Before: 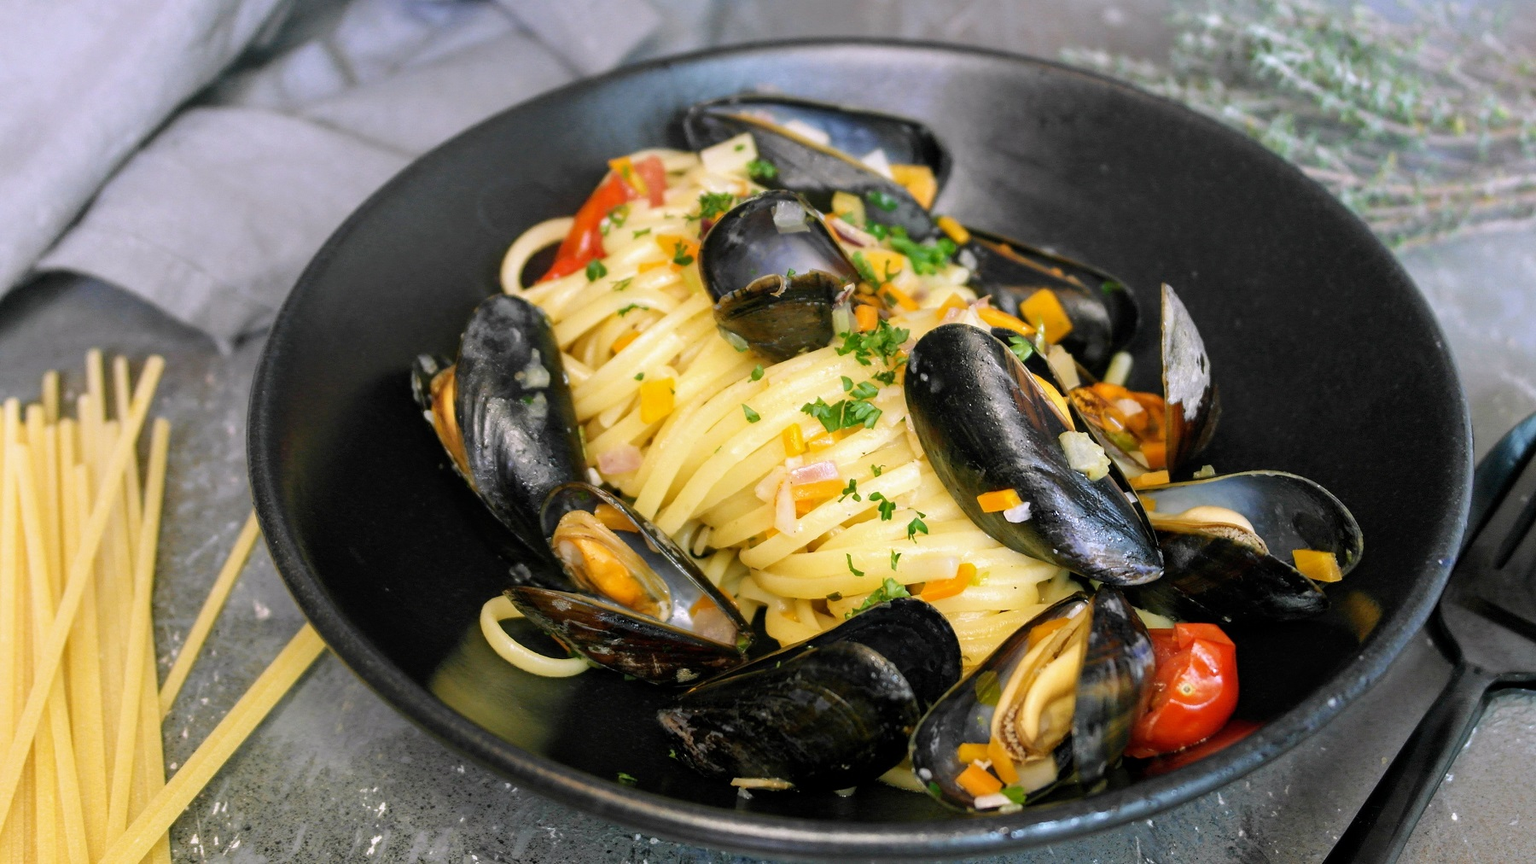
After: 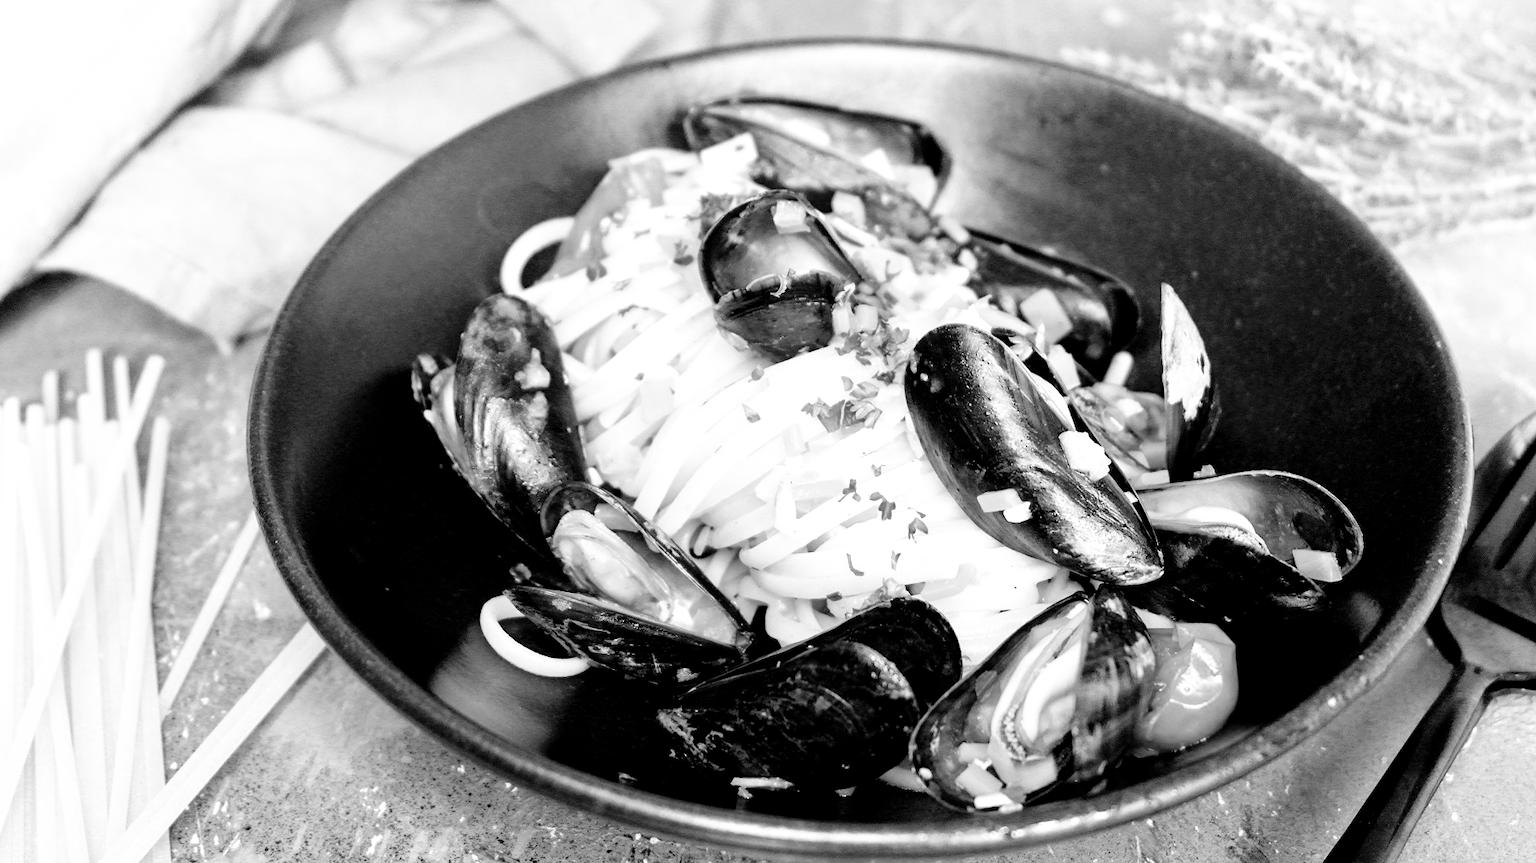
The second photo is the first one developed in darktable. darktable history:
color calibration: output gray [0.22, 0.42, 0.37, 0], gray › normalize channels true, illuminant same as pipeline (D50), adaptation XYZ, x 0.346, y 0.359, gamut compression 0
filmic rgb: middle gray luminance 8.8%, black relative exposure -6.3 EV, white relative exposure 2.7 EV, threshold 6 EV, target black luminance 0%, hardness 4.74, latitude 73.47%, contrast 1.332, shadows ↔ highlights balance 10.13%, add noise in highlights 0, preserve chrominance no, color science v3 (2019), use custom middle-gray values true, iterations of high-quality reconstruction 0, contrast in highlights soft, enable highlight reconstruction true
contrast brightness saturation: brightness 0.18, saturation -0.5
